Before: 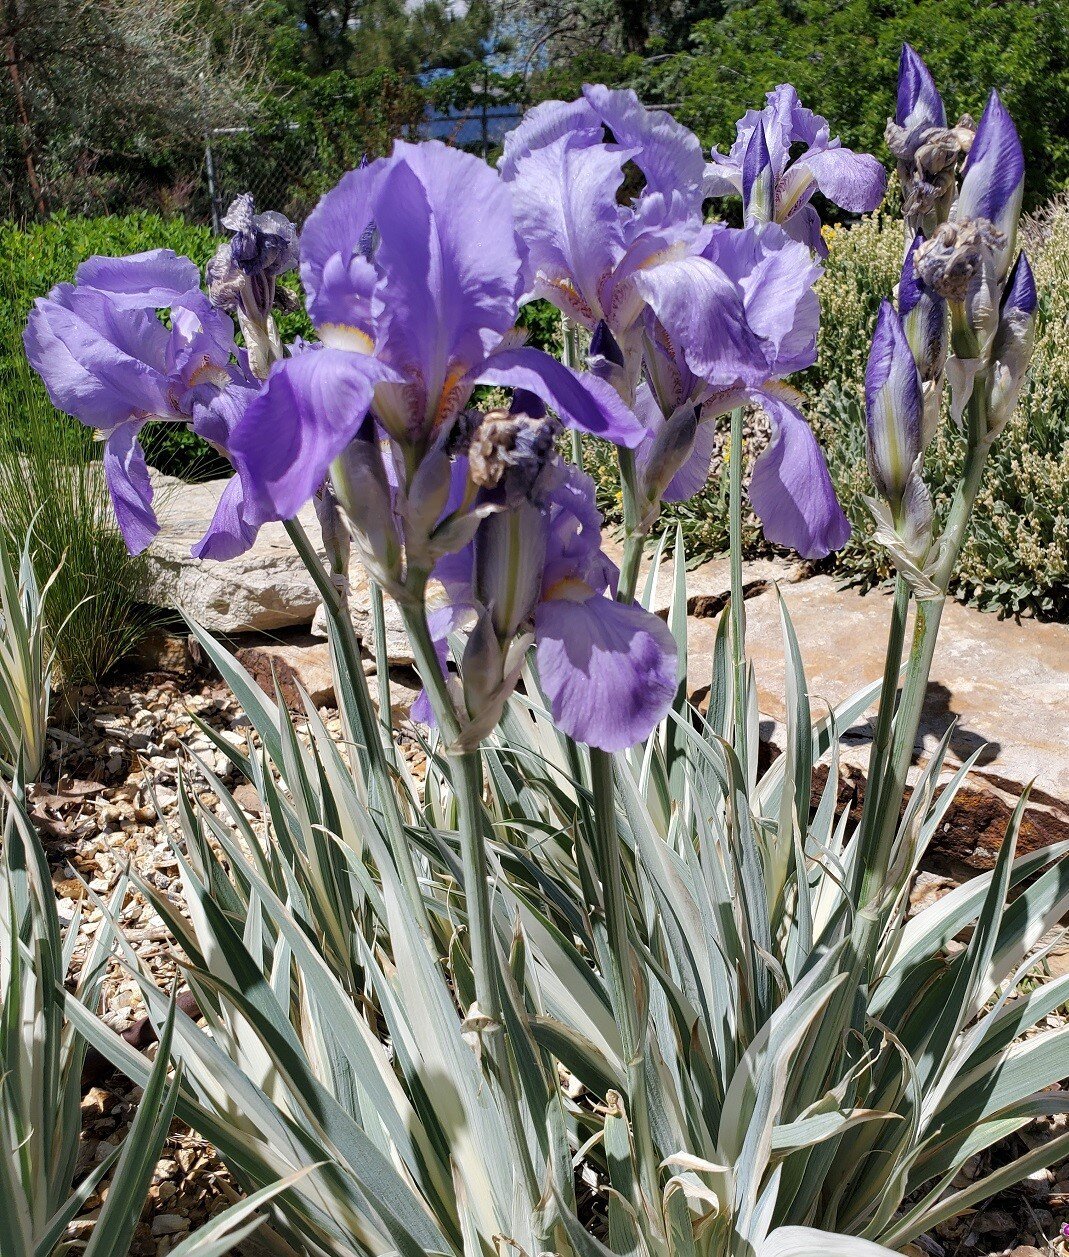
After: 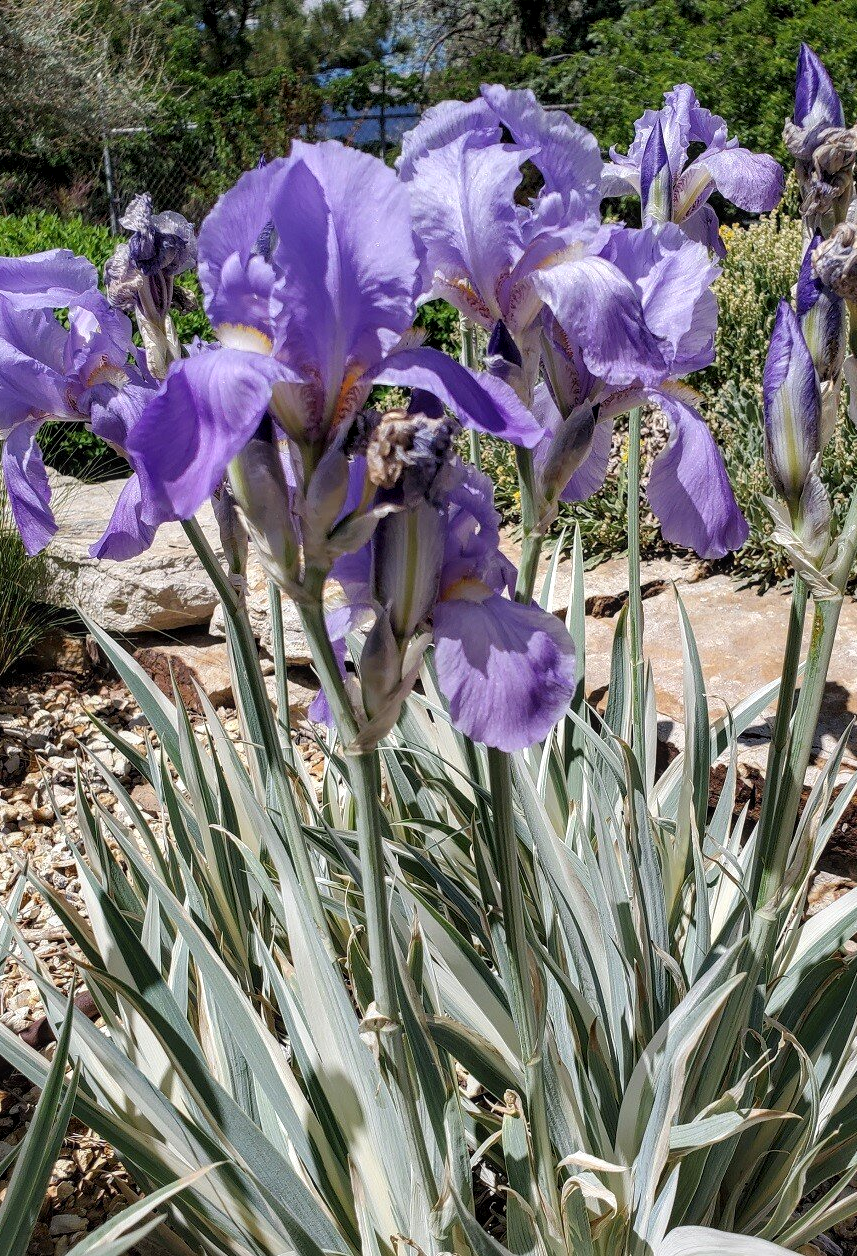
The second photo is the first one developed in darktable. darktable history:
crop and rotate: left 9.597%, right 10.195%
local contrast: on, module defaults
